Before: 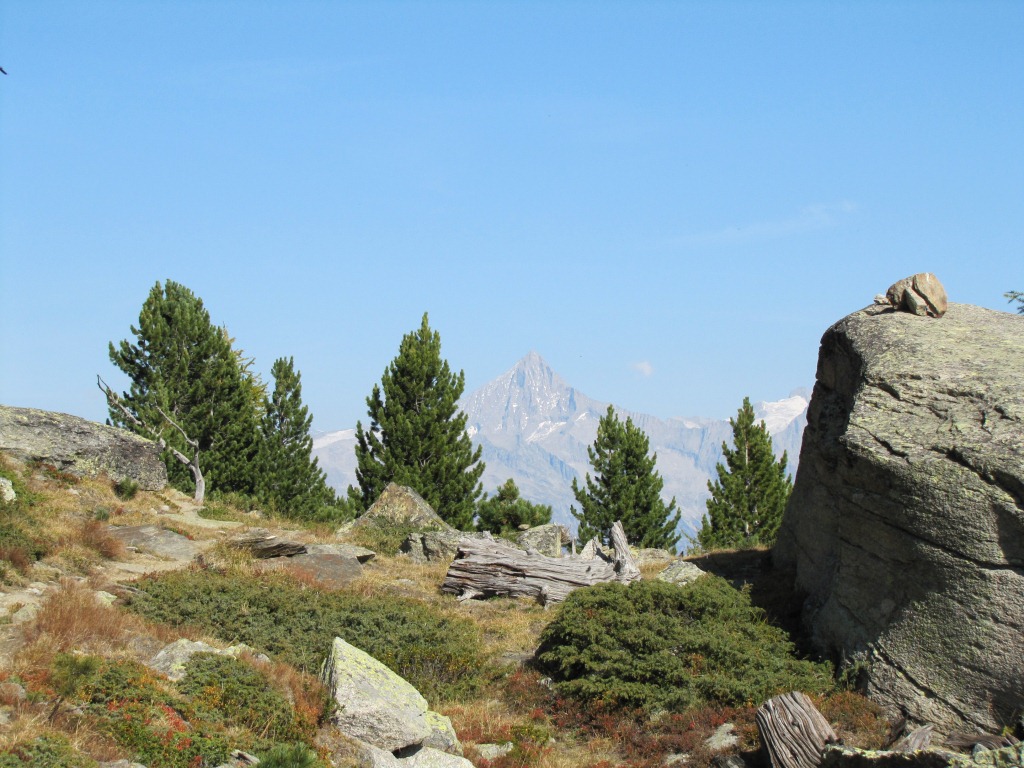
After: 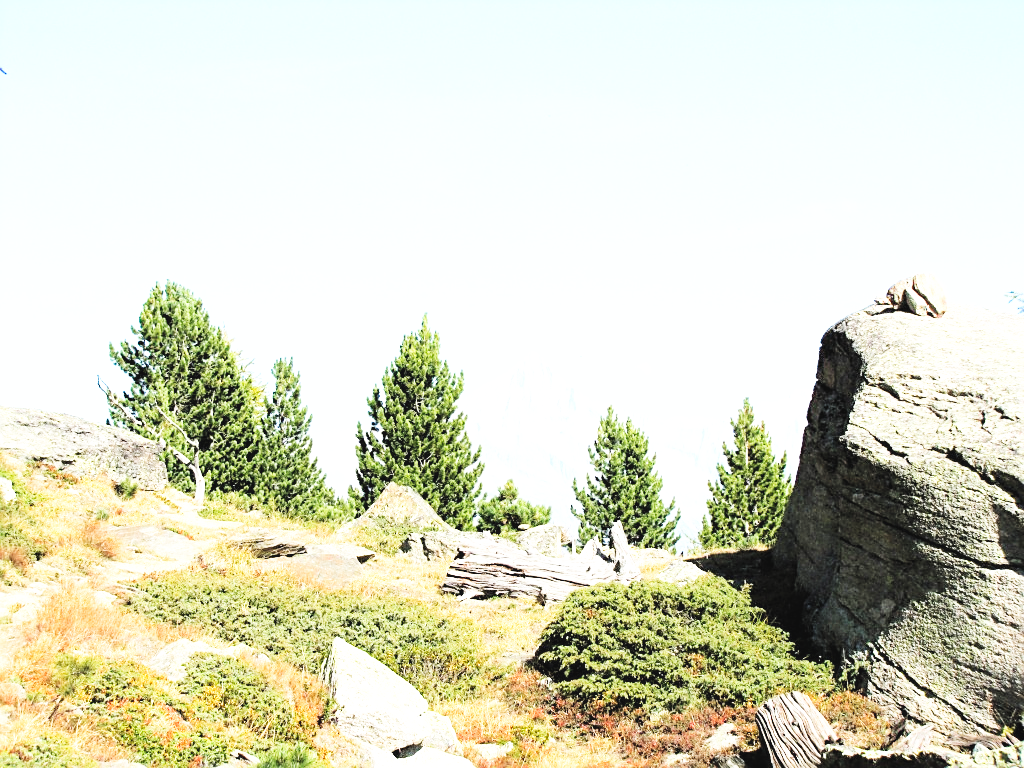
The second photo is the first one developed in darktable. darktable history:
sharpen: on, module defaults
contrast brightness saturation: contrast 0.139, brightness 0.218
shadows and highlights: shadows 31.13, highlights 0.669, soften with gaussian
tone equalizer: -8 EV -0.787 EV, -7 EV -0.669 EV, -6 EV -0.626 EV, -5 EV -0.39 EV, -3 EV 0.374 EV, -2 EV 0.6 EV, -1 EV 0.685 EV, +0 EV 0.731 EV
base curve: curves: ch0 [(0, 0.003) (0.001, 0.002) (0.006, 0.004) (0.02, 0.022) (0.048, 0.086) (0.094, 0.234) (0.162, 0.431) (0.258, 0.629) (0.385, 0.8) (0.548, 0.918) (0.751, 0.988) (1, 1)], preserve colors none
